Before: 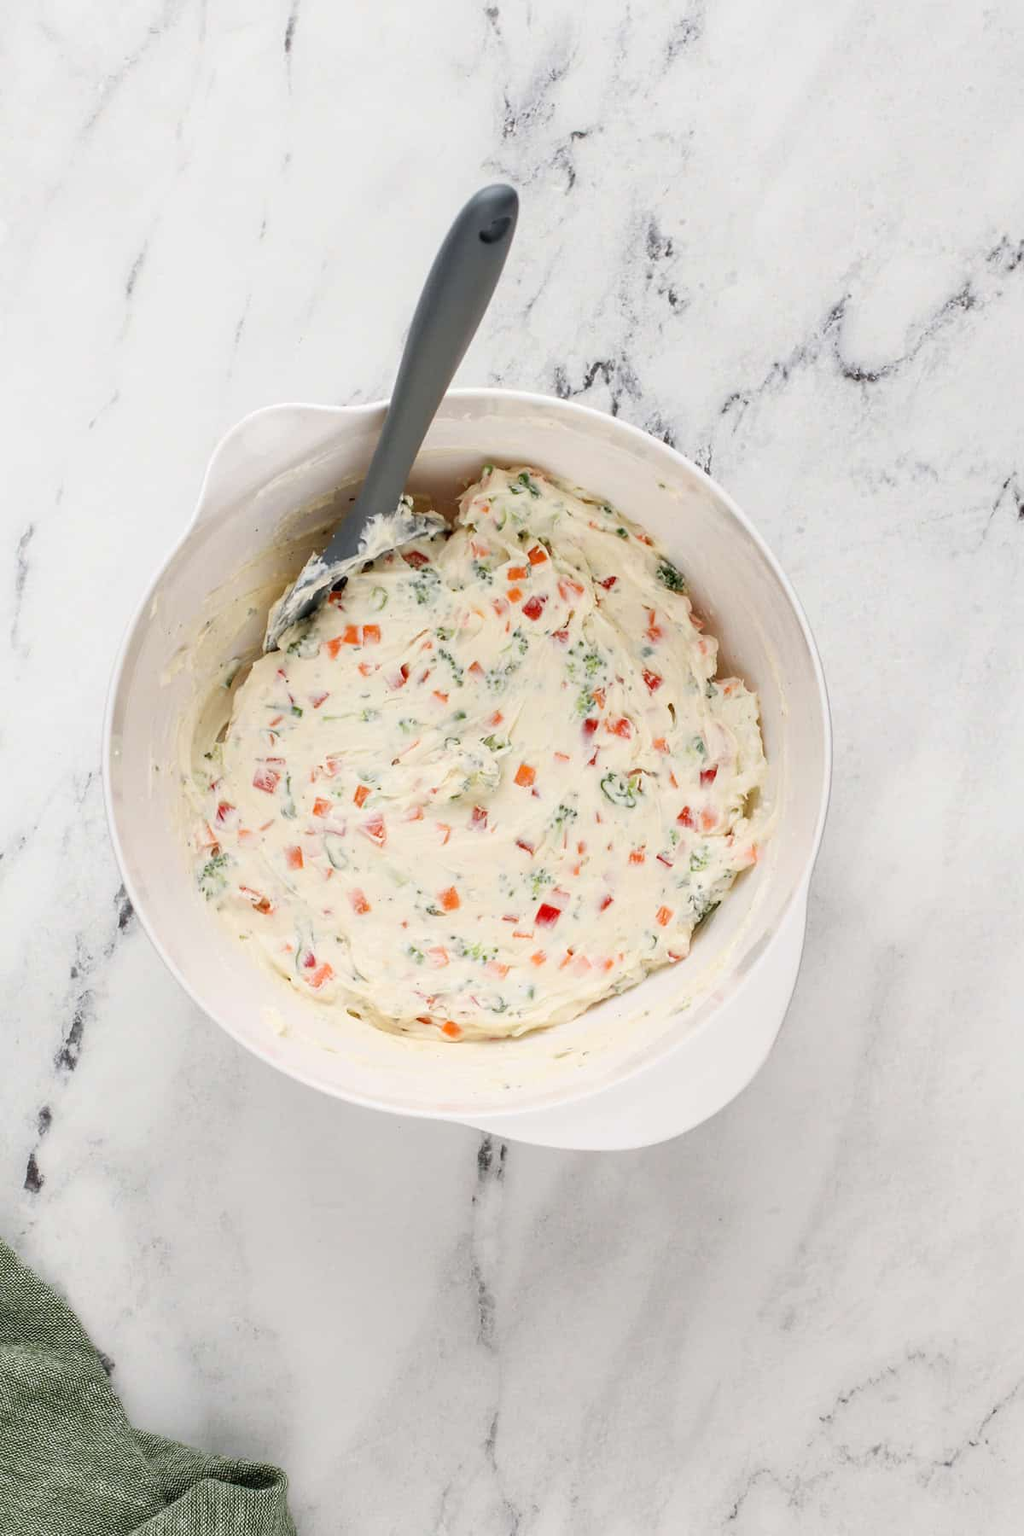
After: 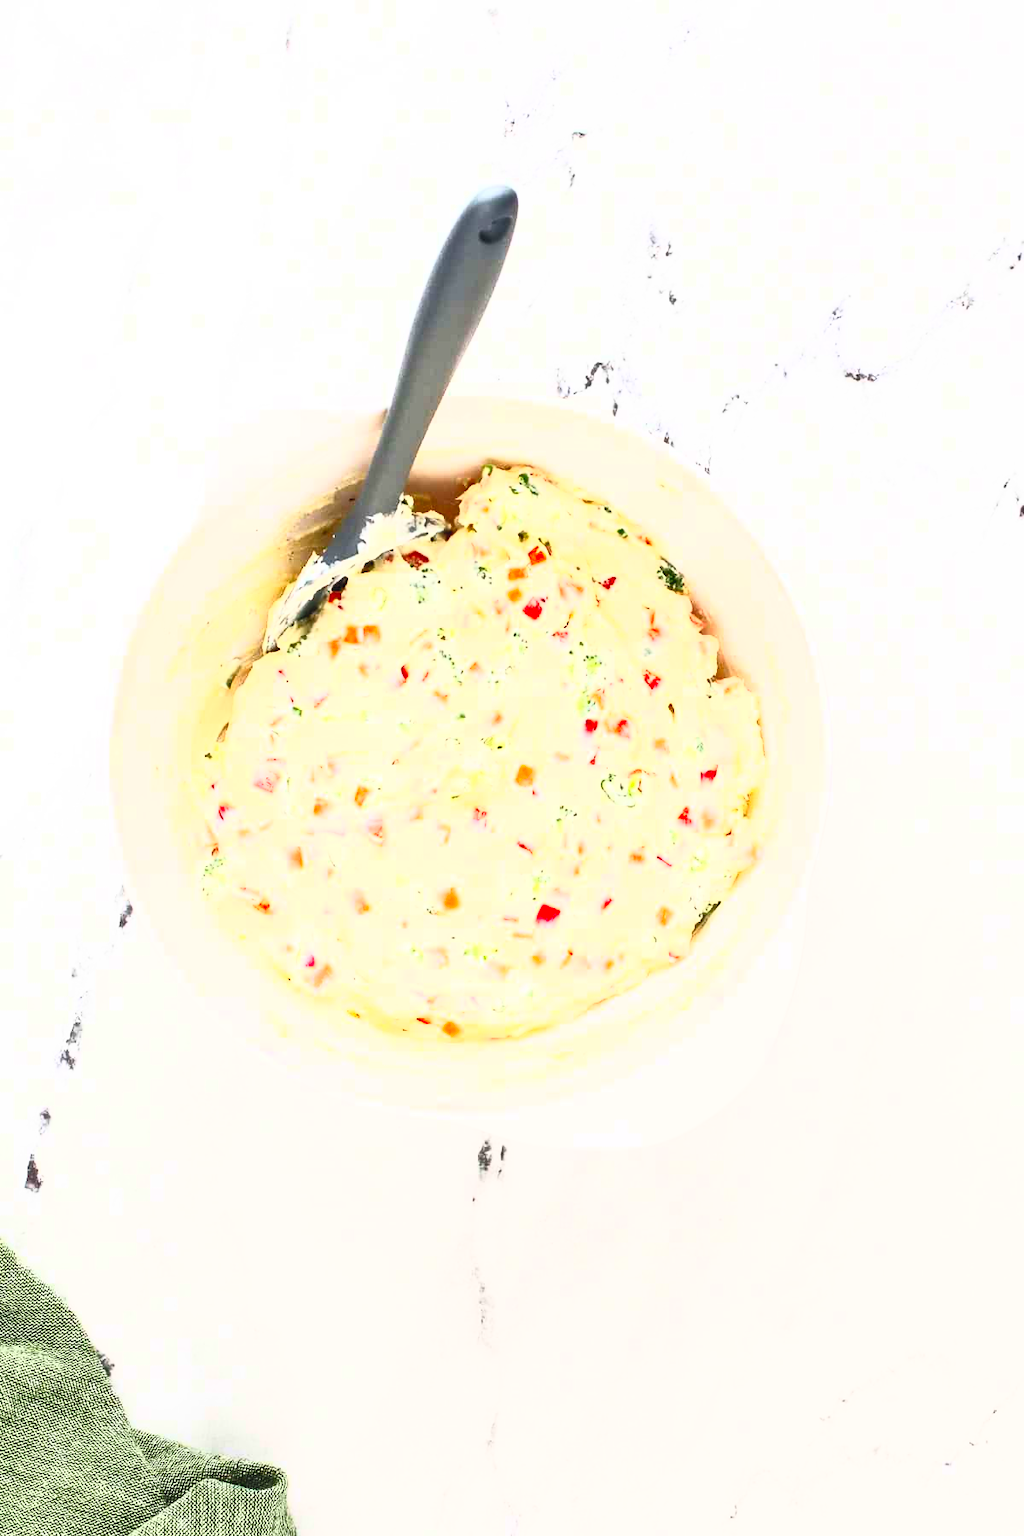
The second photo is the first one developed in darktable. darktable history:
contrast brightness saturation: contrast 0.995, brightness 0.984, saturation 1
